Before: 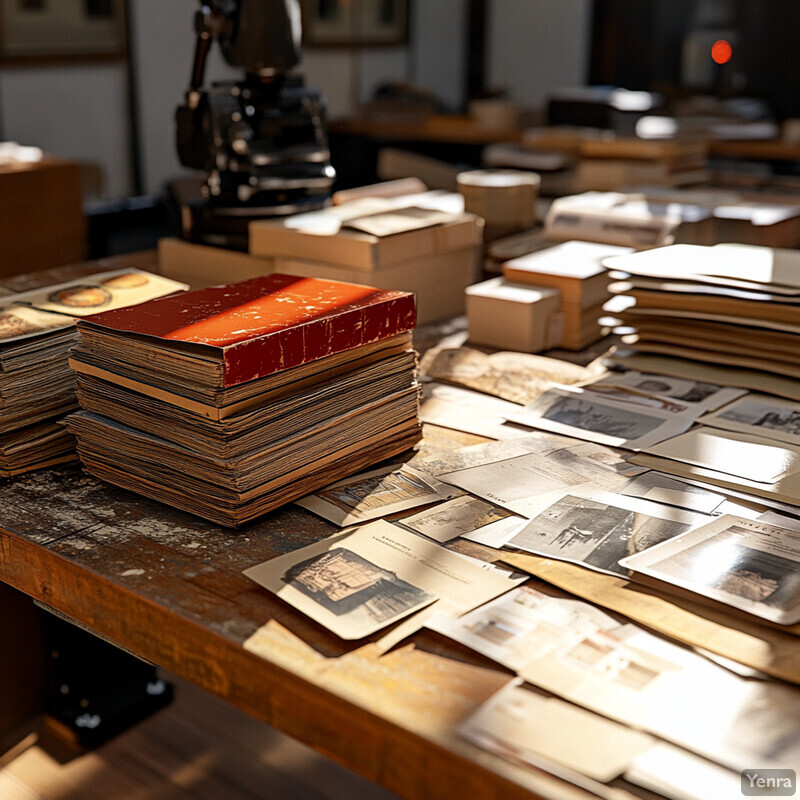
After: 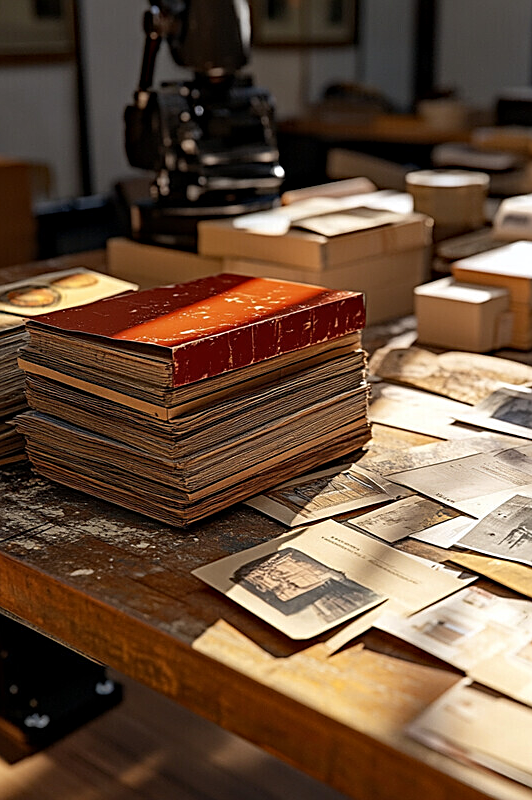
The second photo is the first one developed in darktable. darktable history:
sharpen: on, module defaults
color zones: curves: ch0 [(0.068, 0.464) (0.25, 0.5) (0.48, 0.508) (0.75, 0.536) (0.886, 0.476) (0.967, 0.456)]; ch1 [(0.066, 0.456) (0.25, 0.5) (0.616, 0.508) (0.746, 0.56) (0.934, 0.444)]
crop and rotate: left 6.395%, right 27.078%
haze removal: compatibility mode true
